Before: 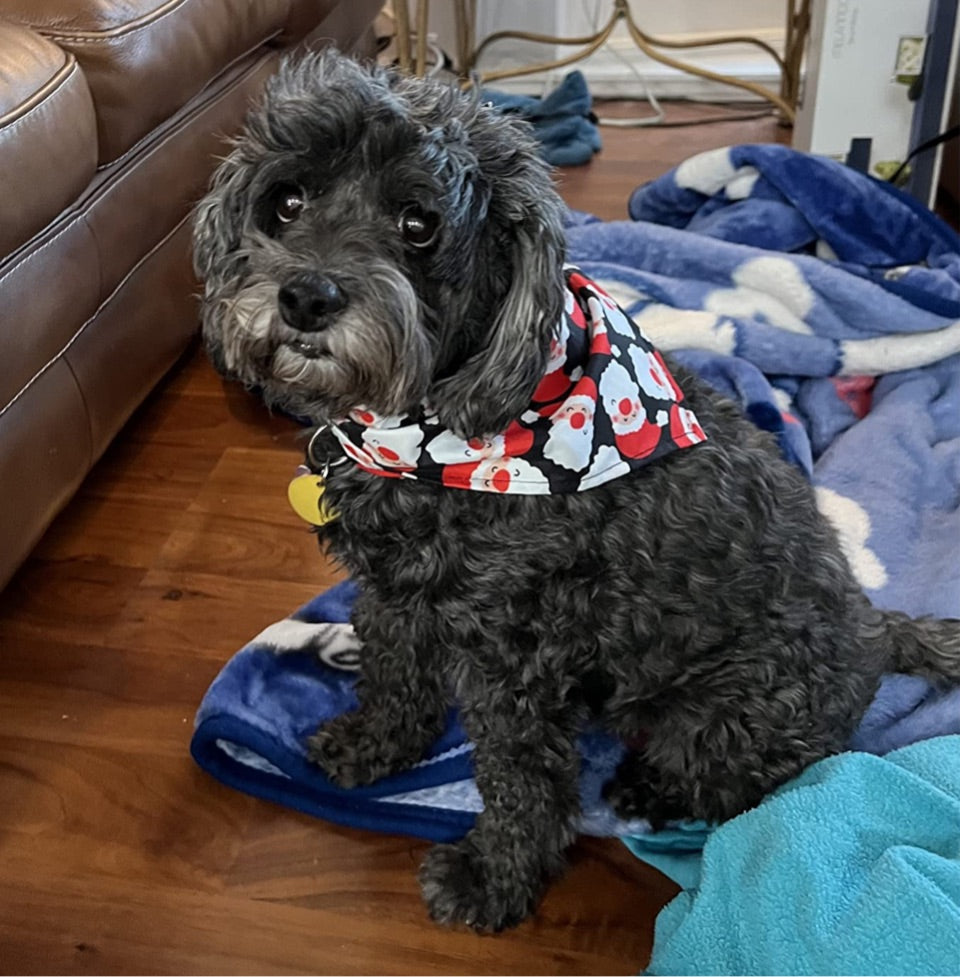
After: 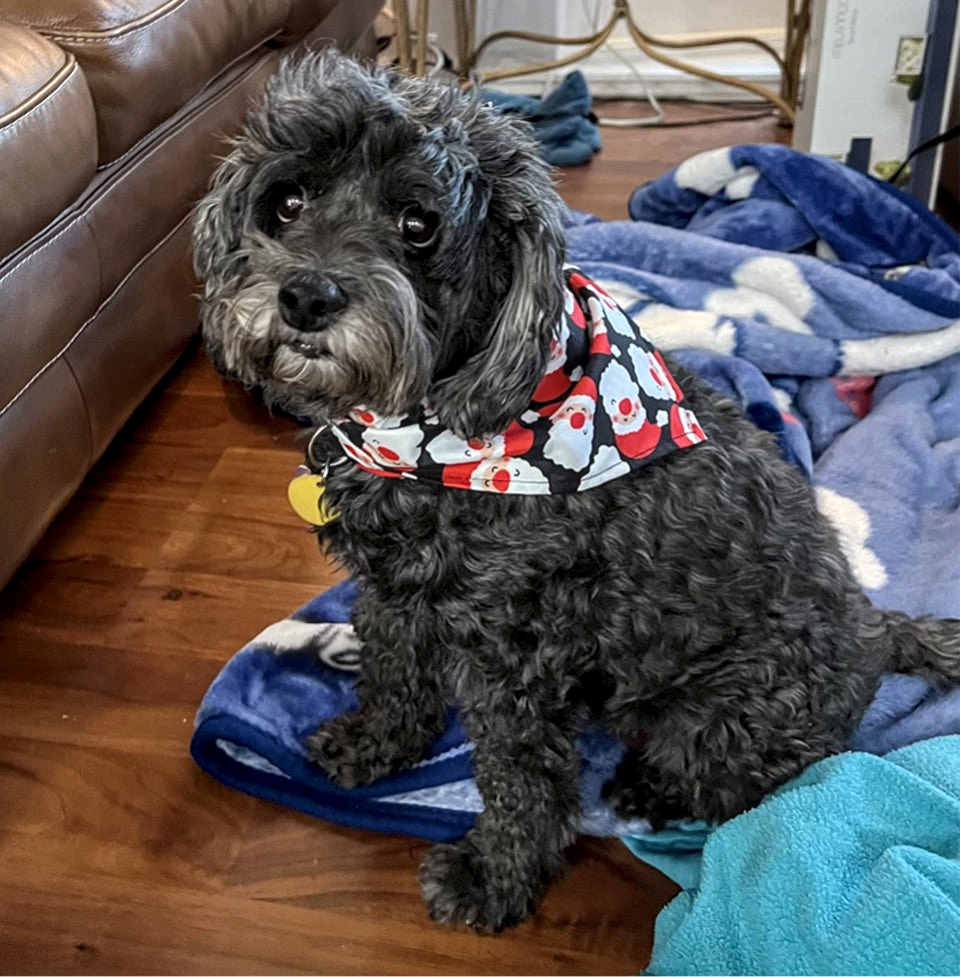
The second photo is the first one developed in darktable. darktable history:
exposure: exposure 0.202 EV, compensate highlight preservation false
local contrast: on, module defaults
